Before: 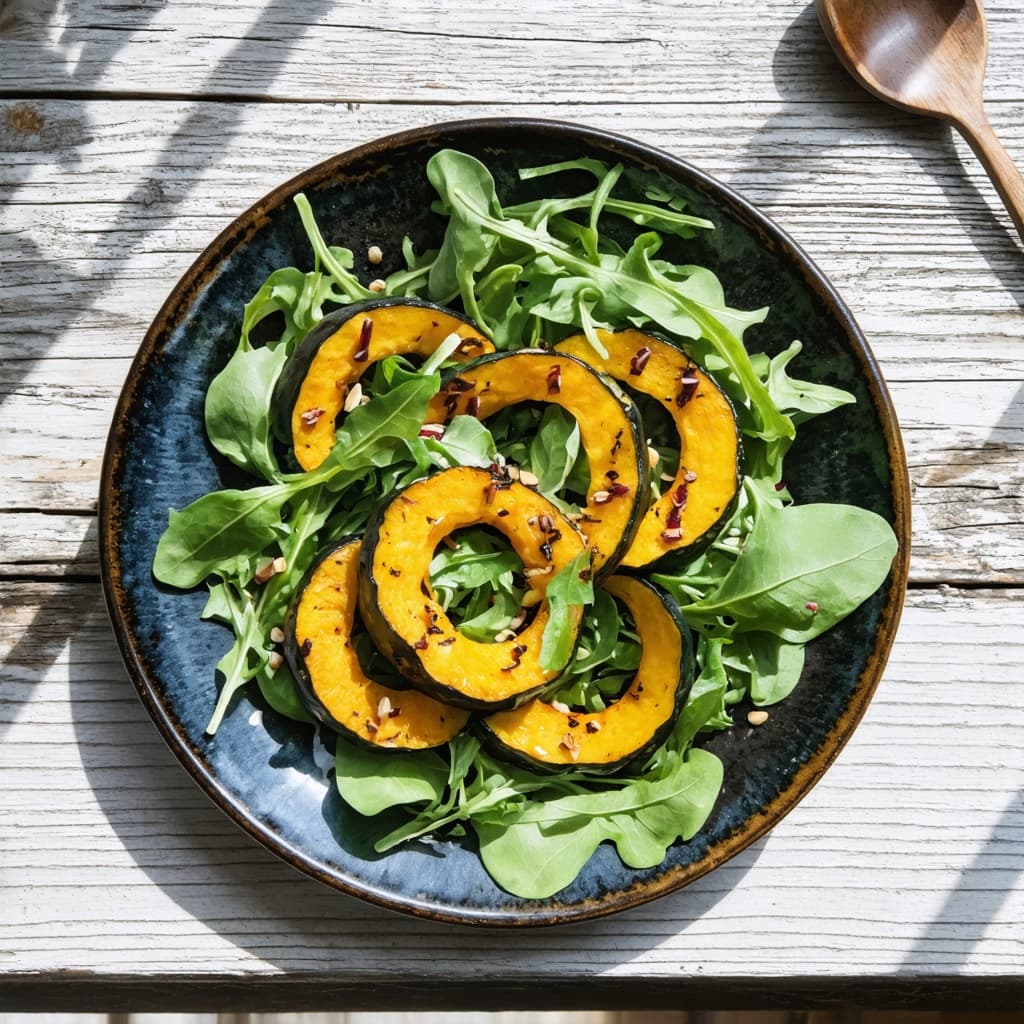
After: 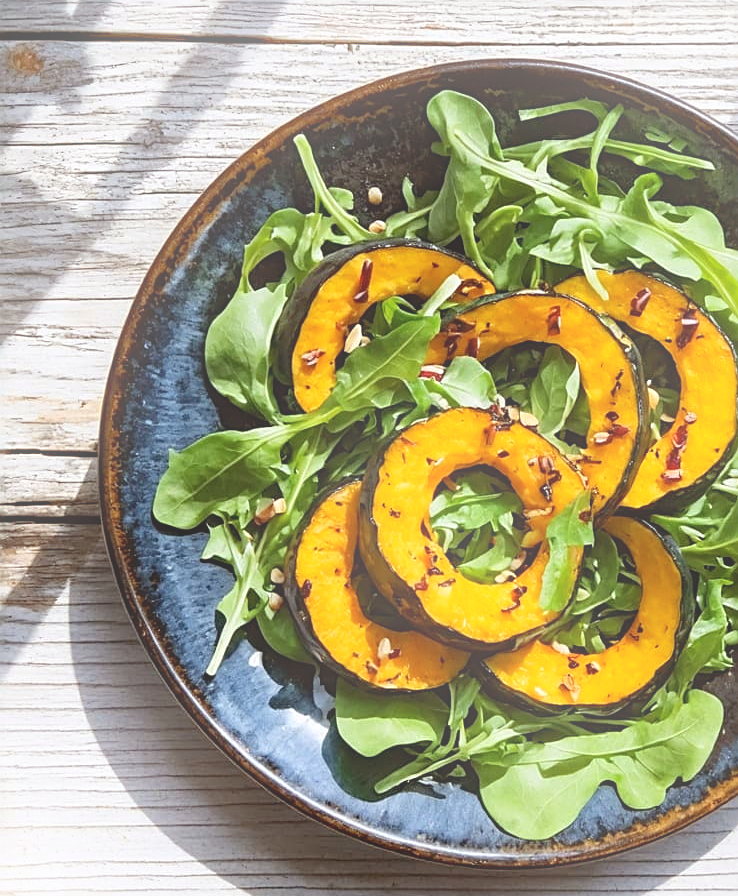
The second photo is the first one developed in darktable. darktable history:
haze removal: compatibility mode true, adaptive false
color balance: mode lift, gamma, gain (sRGB), lift [1, 1.049, 1, 1]
sharpen: on, module defaults
crop: top 5.803%, right 27.864%, bottom 5.804%
bloom: threshold 82.5%, strength 16.25%
